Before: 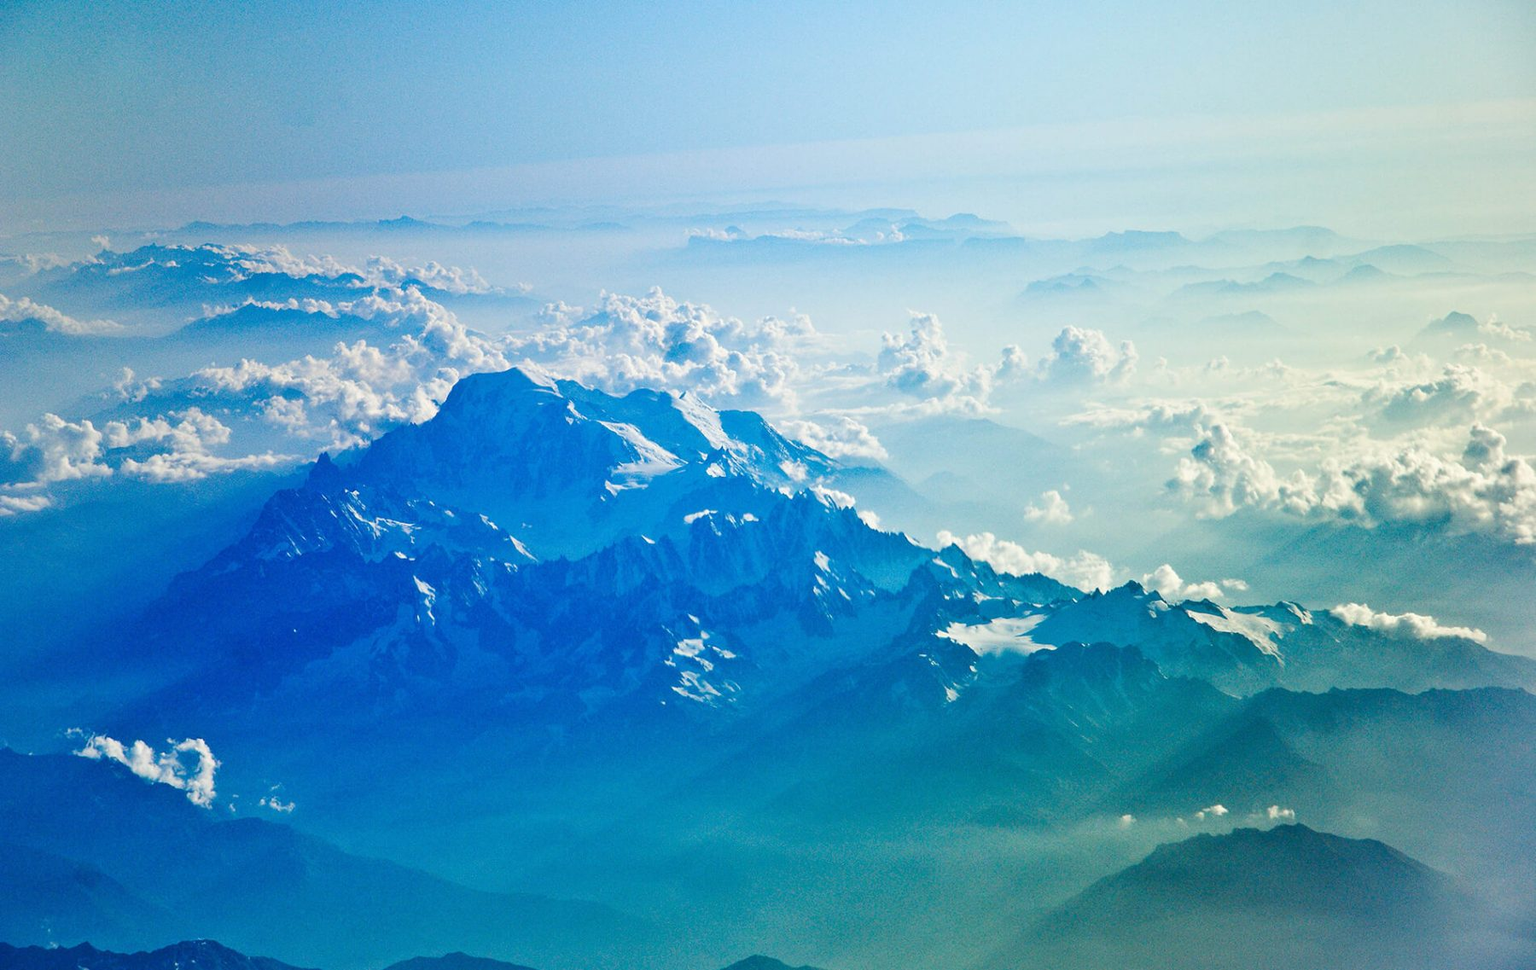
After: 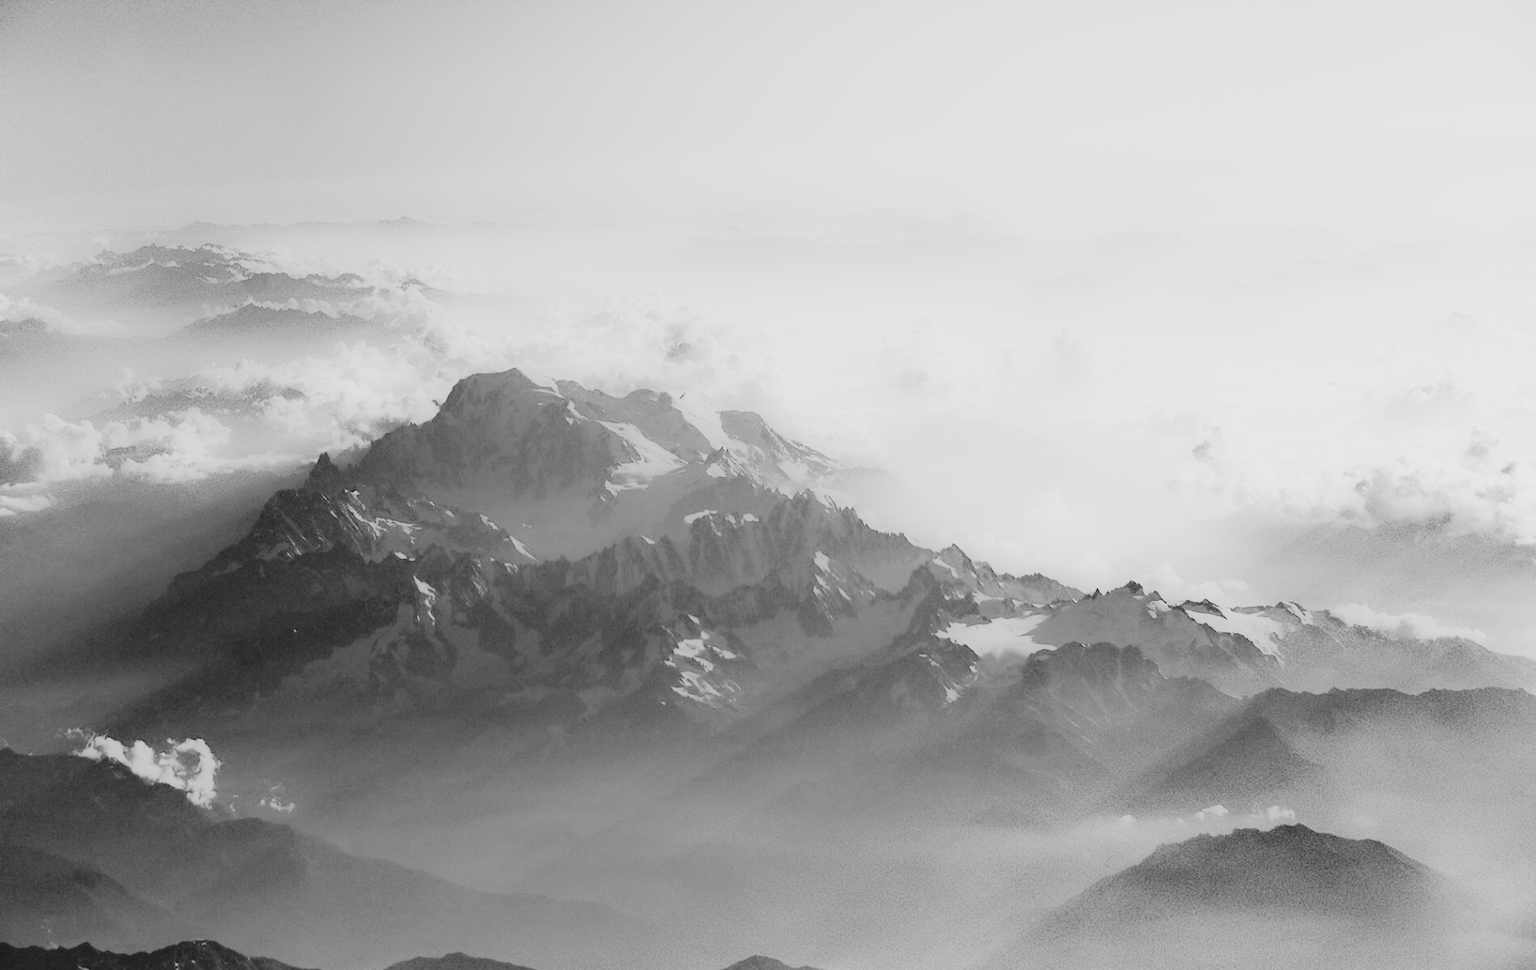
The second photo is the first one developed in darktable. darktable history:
contrast brightness saturation: contrast 0.28
exposure: exposure 0.2 EV, compensate highlight preservation false
tone curve: curves: ch0 [(0, 0) (0.004, 0.001) (0.133, 0.151) (0.325, 0.399) (0.475, 0.579) (0.832, 0.902) (1, 1)], color space Lab, linked channels, preserve colors none
shadows and highlights: shadows 75, highlights -25, soften with gaussian
base curve: curves: ch0 [(0, 0) (0.028, 0.03) (0.121, 0.232) (0.46, 0.748) (0.859, 0.968) (1, 1)], preserve colors none
monochrome: a 26.22, b 42.67, size 0.8
